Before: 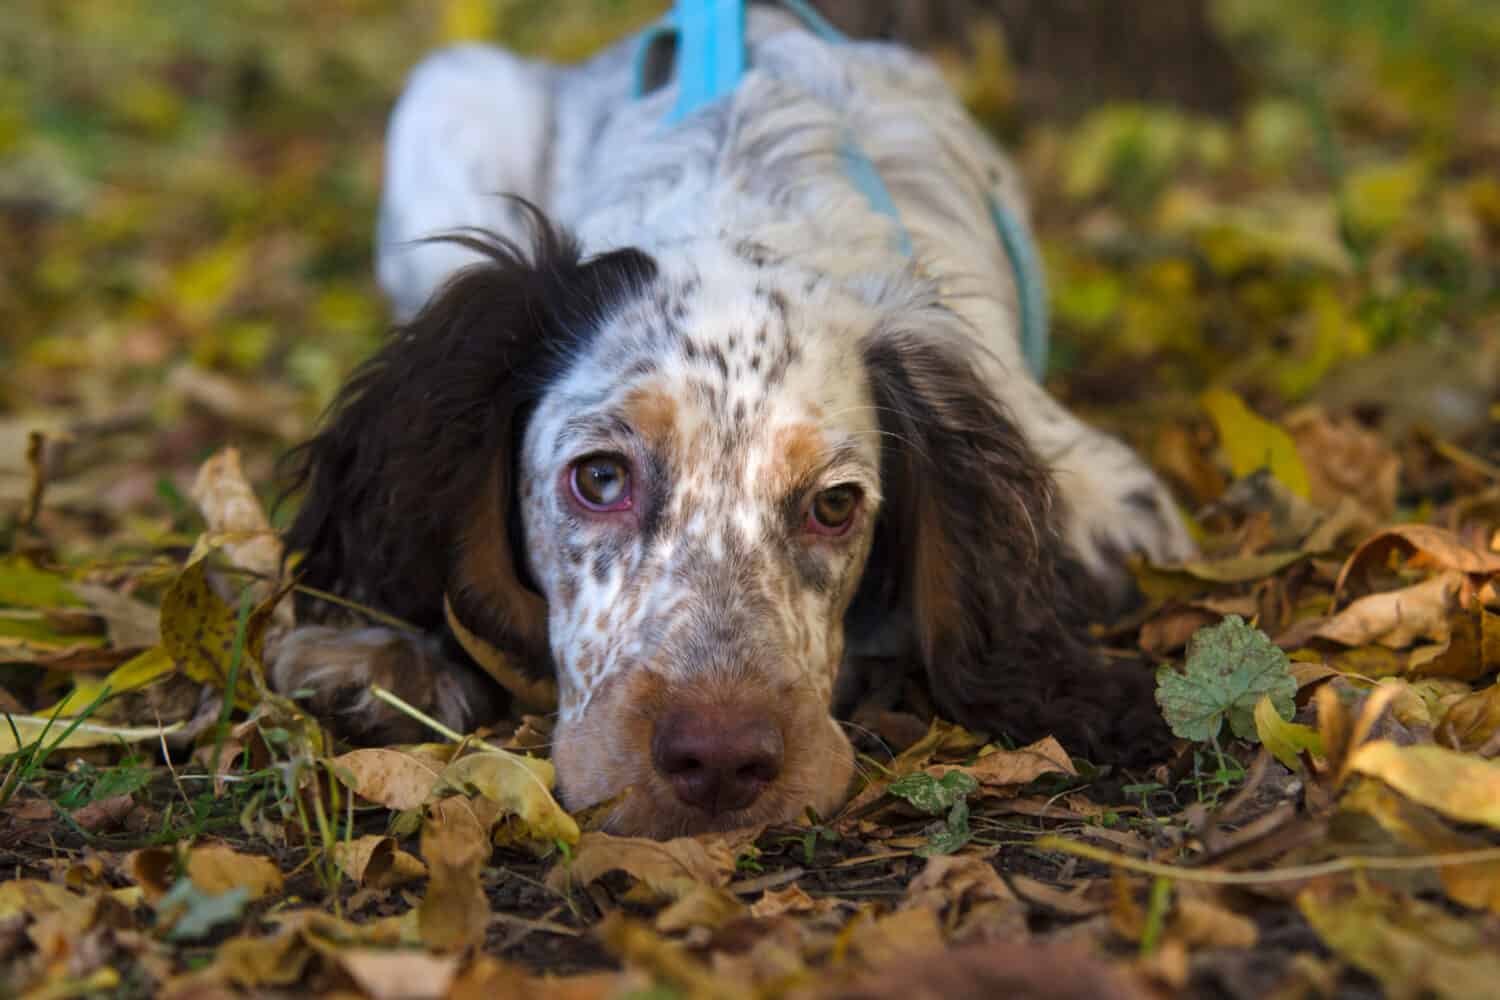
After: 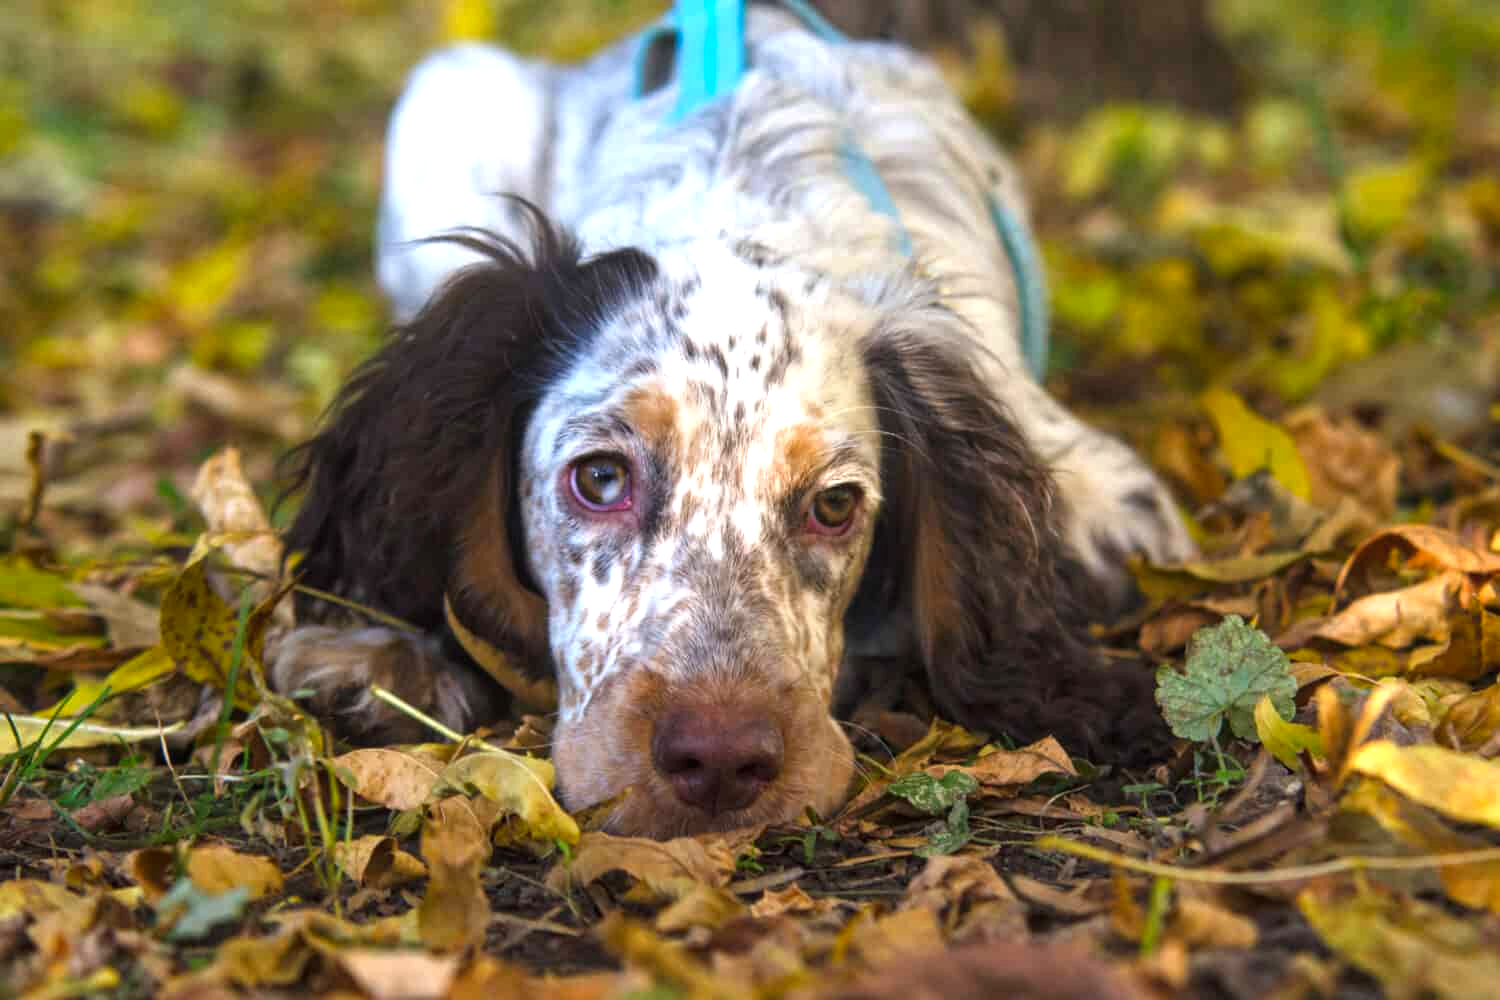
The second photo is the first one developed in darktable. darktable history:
local contrast: detail 110%
color balance rgb: perceptual saturation grading › global saturation 0.817%, perceptual brilliance grading › global brilliance 25.085%
